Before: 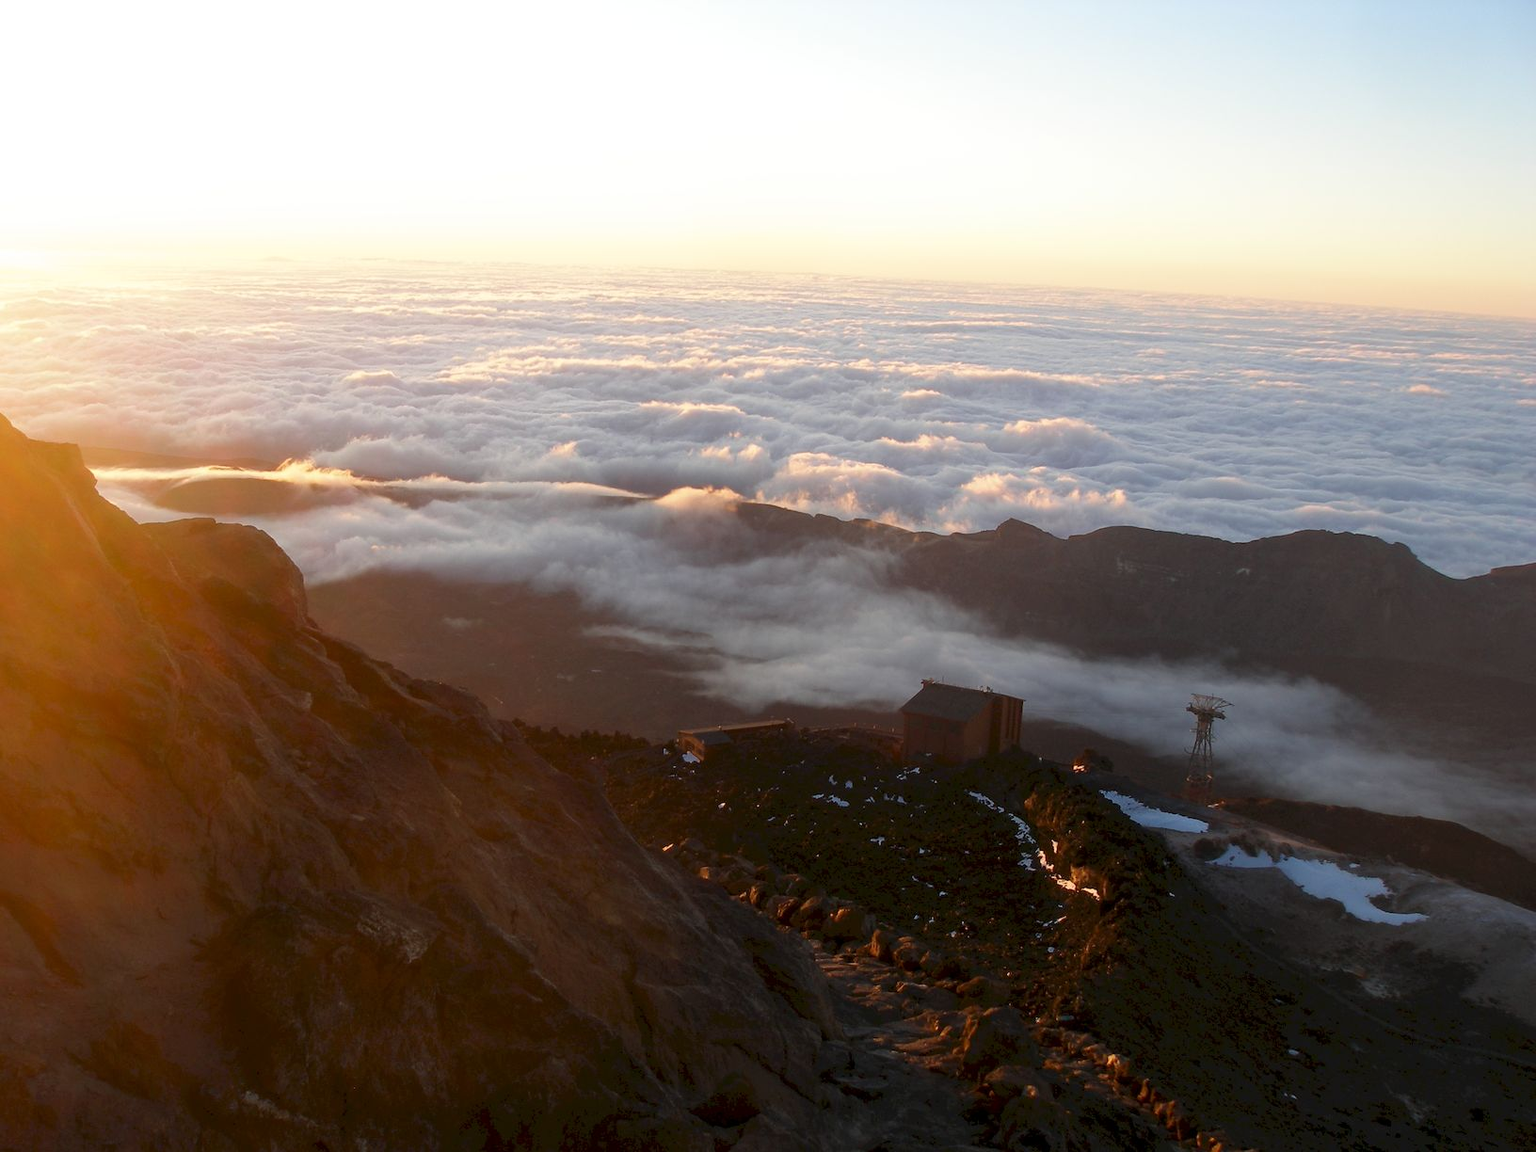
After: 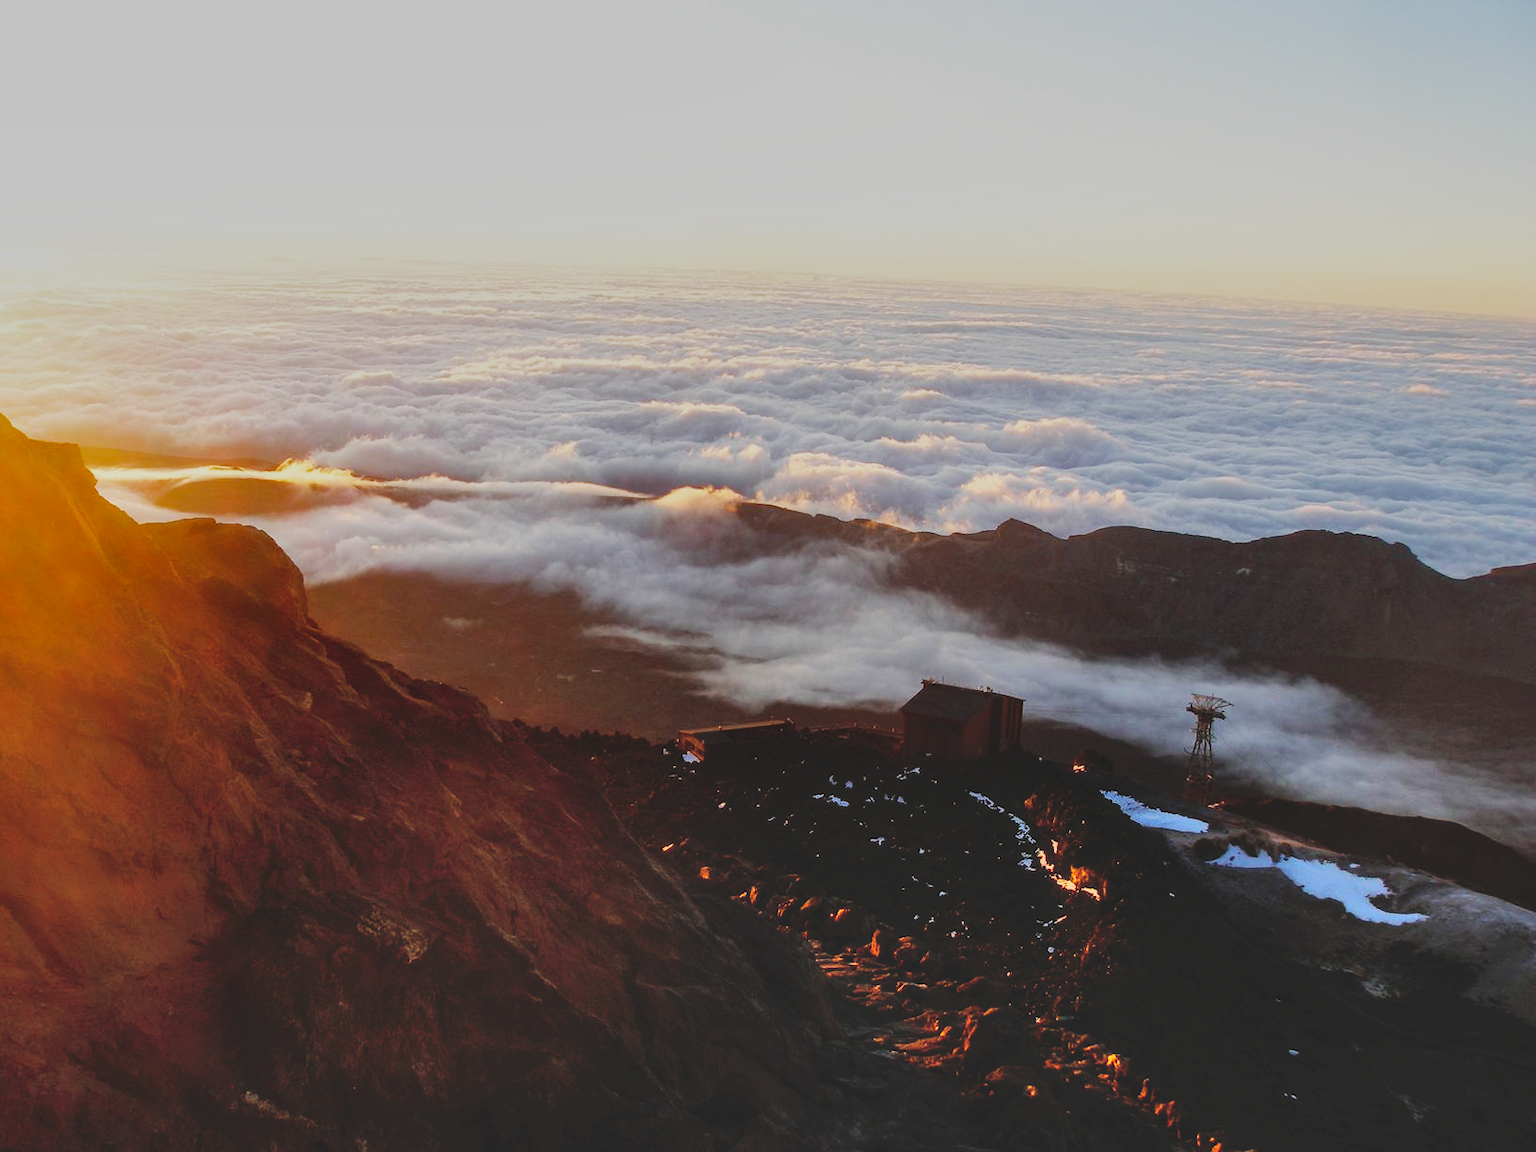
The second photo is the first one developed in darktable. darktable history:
contrast brightness saturation: contrast -0.15, brightness 0.05, saturation -0.12
shadows and highlights: soften with gaussian
color balance rgb: perceptual saturation grading › global saturation 30%, global vibrance 20%
sigmoid: contrast 1.8, skew -0.2, preserve hue 0%, red attenuation 0.1, red rotation 0.035, green attenuation 0.1, green rotation -0.017, blue attenuation 0.15, blue rotation -0.052, base primaries Rec2020
local contrast: on, module defaults
